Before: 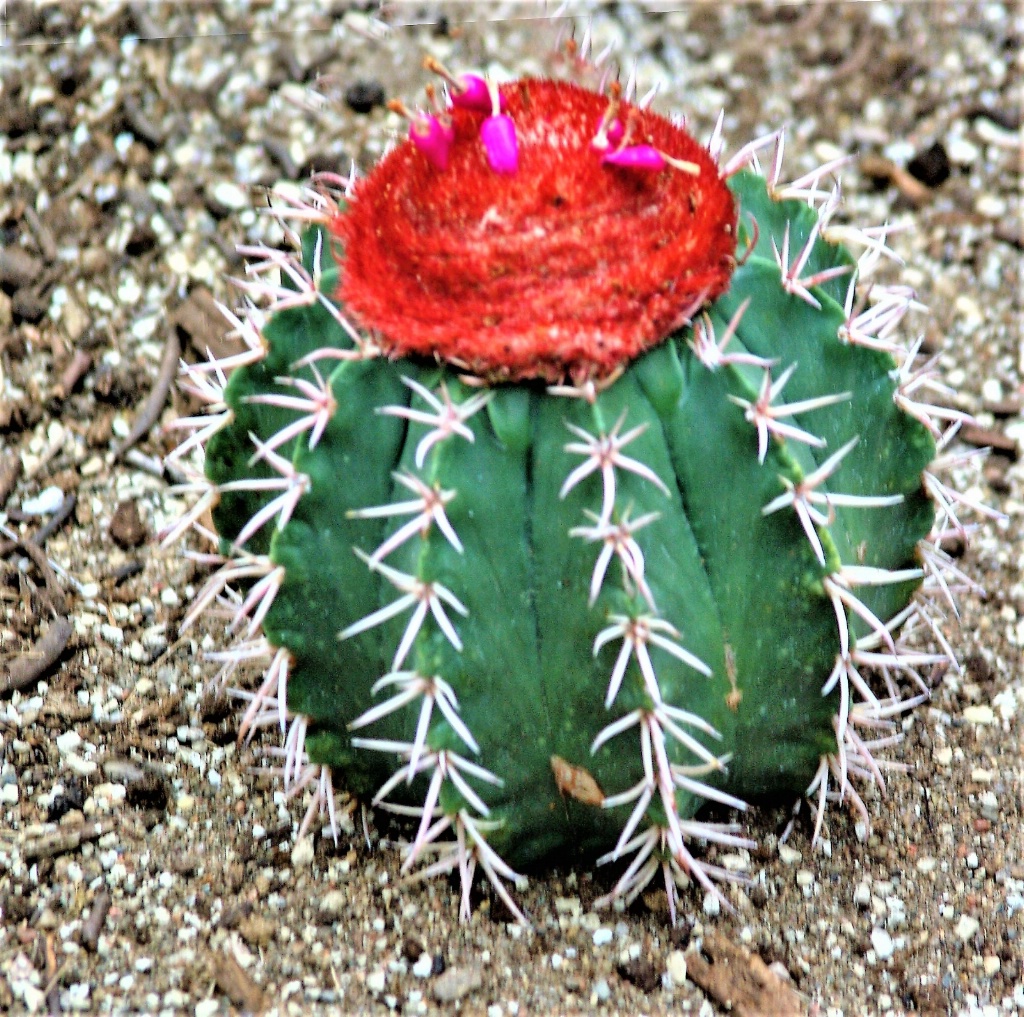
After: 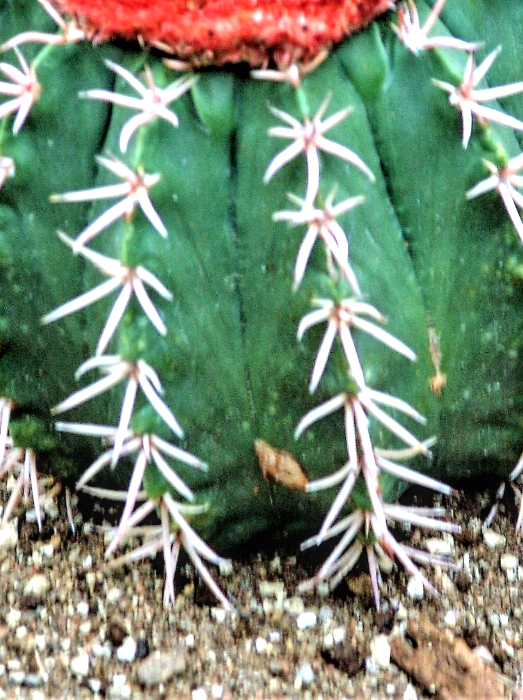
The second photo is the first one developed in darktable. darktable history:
local contrast: on, module defaults
crop and rotate: left 29.003%, top 31.087%, right 19.846%
exposure: exposure 0.366 EV, compensate exposure bias true, compensate highlight preservation false
